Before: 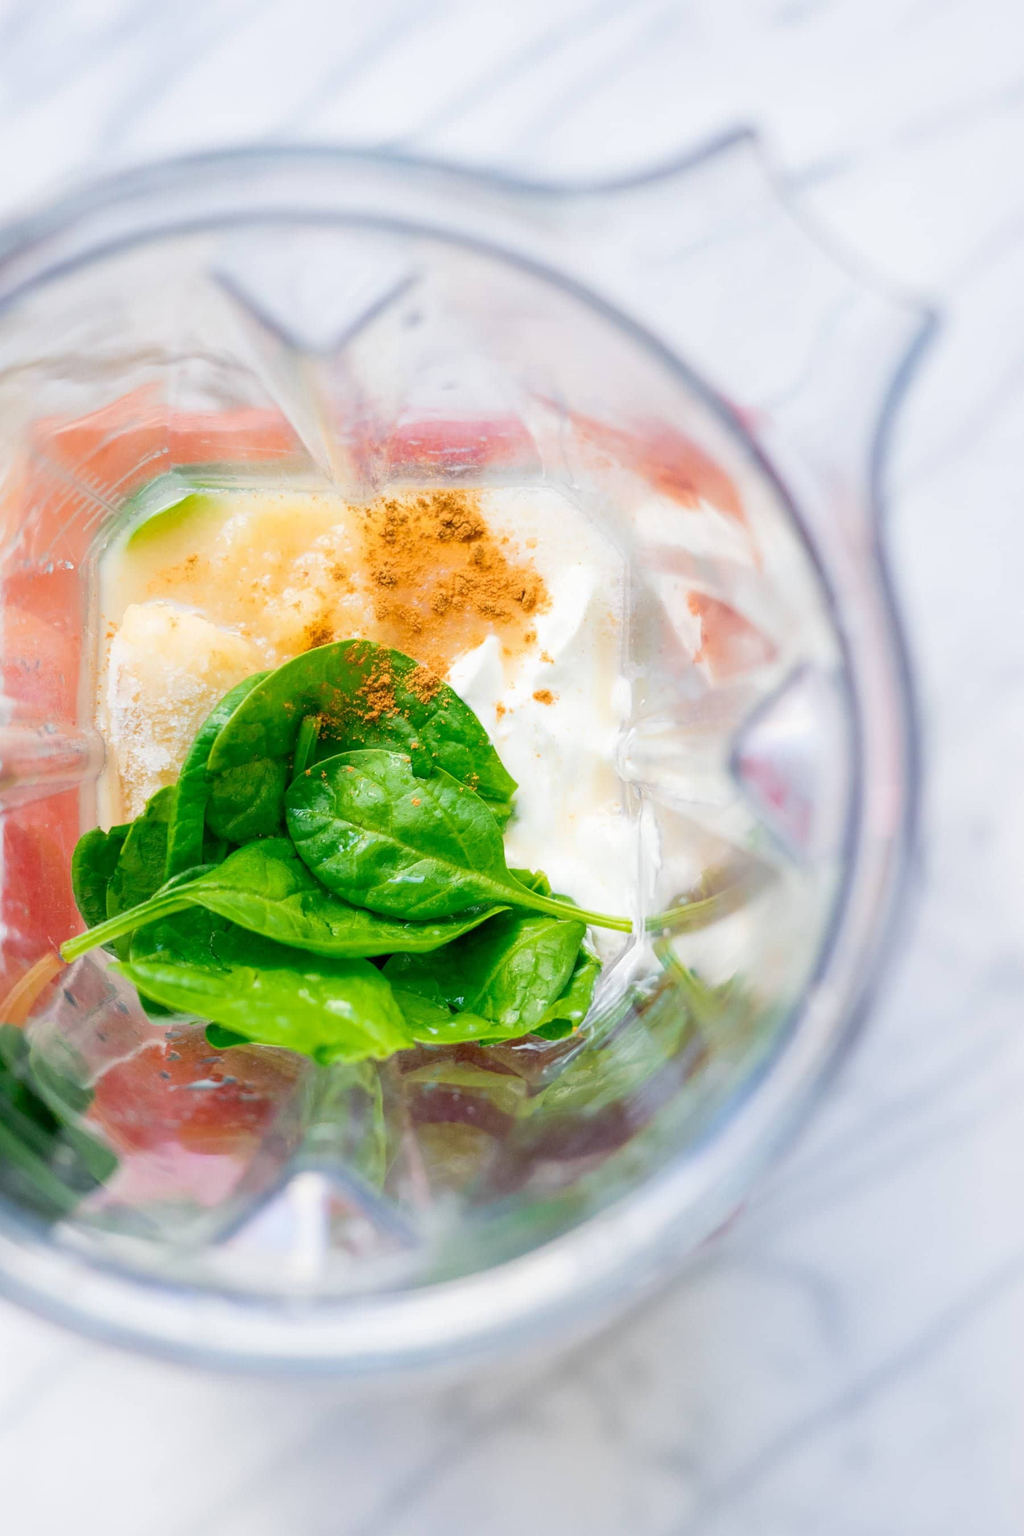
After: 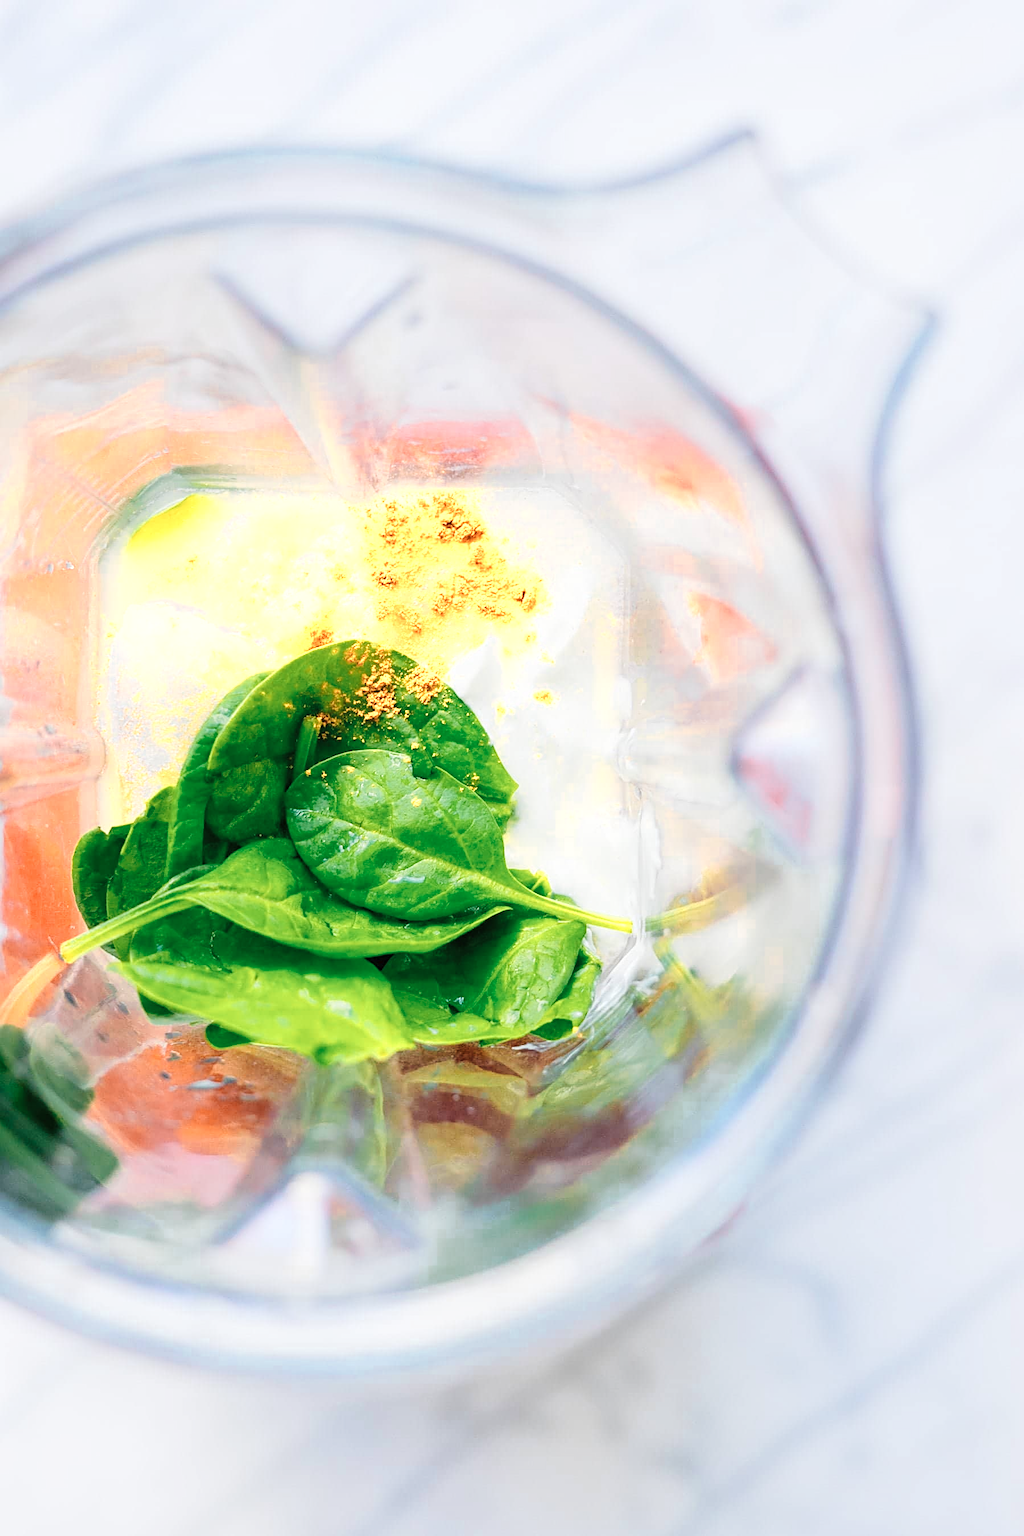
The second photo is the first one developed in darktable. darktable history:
sharpen: on, module defaults
color zones: curves: ch0 [(0.018, 0.548) (0.197, 0.654) (0.425, 0.447) (0.605, 0.658) (0.732, 0.579)]; ch1 [(0.105, 0.531) (0.224, 0.531) (0.386, 0.39) (0.618, 0.456) (0.732, 0.456) (0.956, 0.421)]; ch2 [(0.039, 0.583) (0.215, 0.465) (0.399, 0.544) (0.465, 0.548) (0.614, 0.447) (0.724, 0.43) (0.882, 0.623) (0.956, 0.632)]
tone curve: curves: ch0 [(0, 0) (0.003, 0.015) (0.011, 0.019) (0.025, 0.026) (0.044, 0.041) (0.069, 0.057) (0.1, 0.085) (0.136, 0.116) (0.177, 0.158) (0.224, 0.215) (0.277, 0.286) (0.335, 0.367) (0.399, 0.452) (0.468, 0.534) (0.543, 0.612) (0.623, 0.698) (0.709, 0.775) (0.801, 0.858) (0.898, 0.928) (1, 1)], preserve colors none
velvia: on, module defaults
